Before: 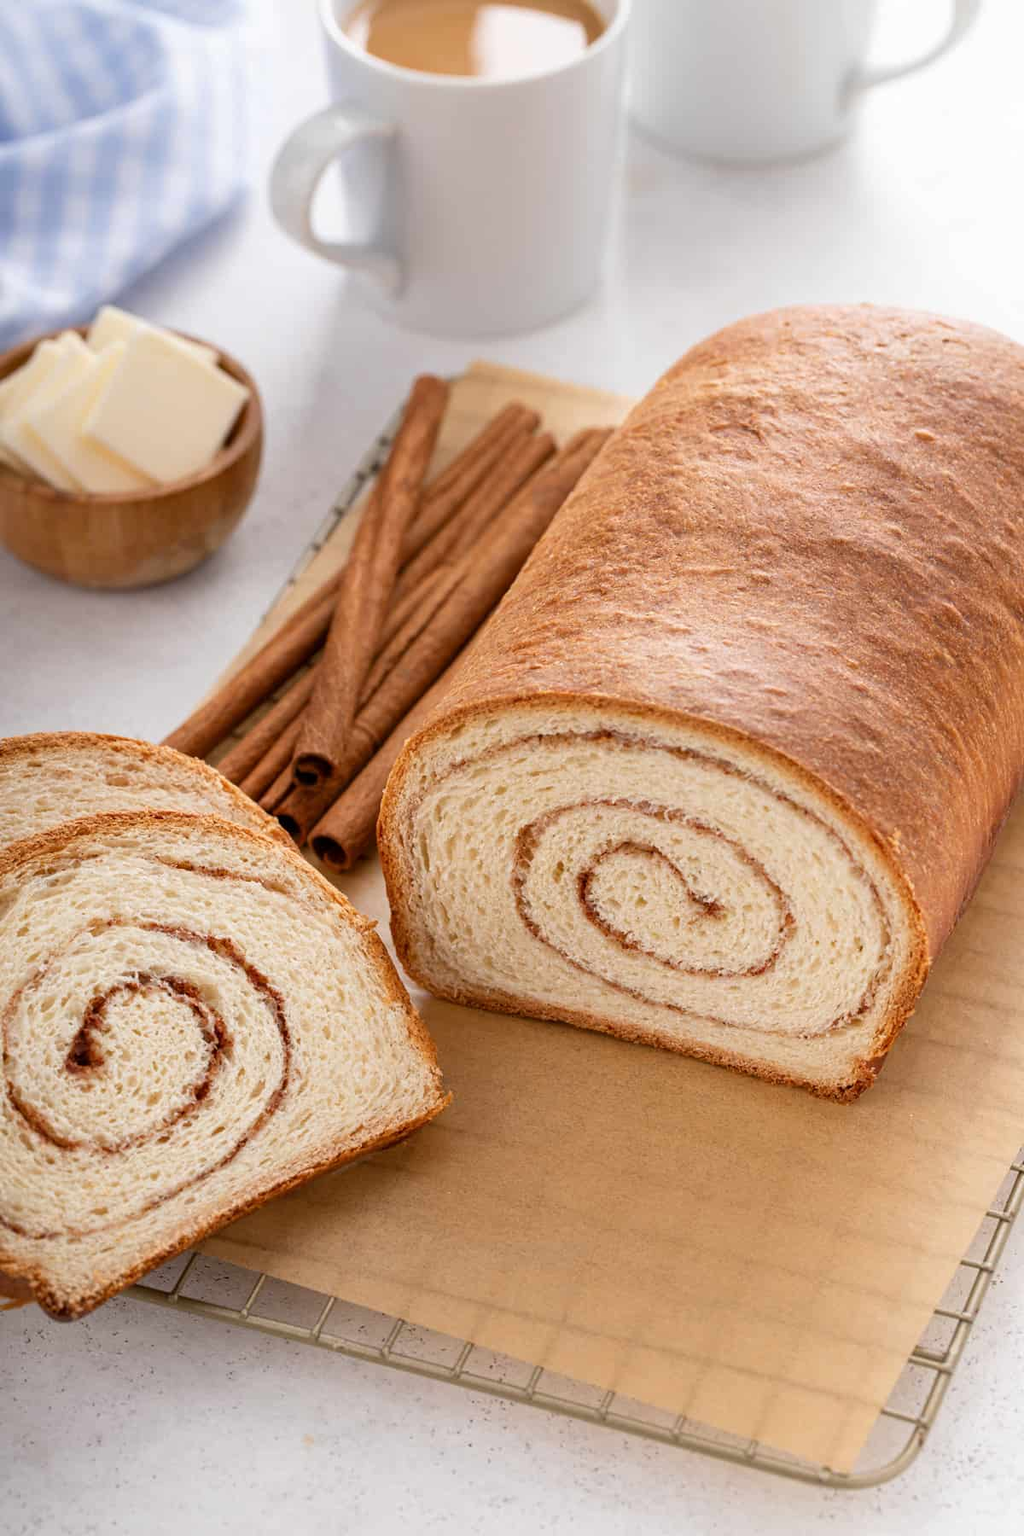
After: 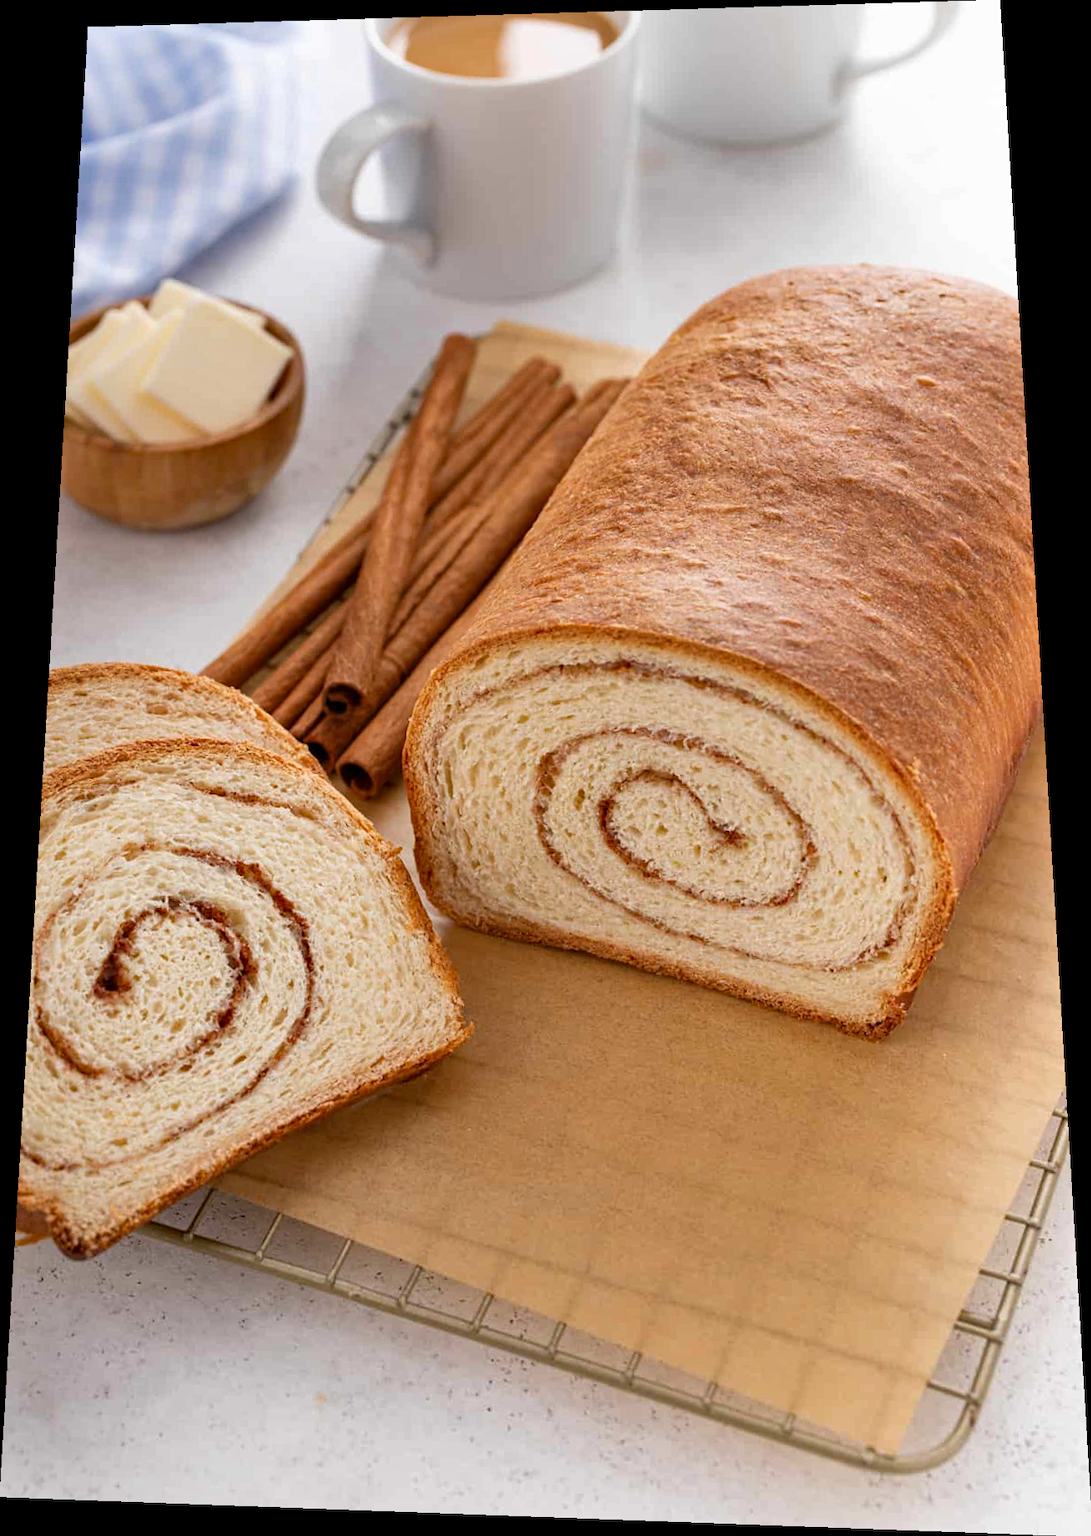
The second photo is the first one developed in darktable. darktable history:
rotate and perspective: rotation 0.128°, lens shift (vertical) -0.181, lens shift (horizontal) -0.044, shear 0.001, automatic cropping off
haze removal: compatibility mode true, adaptive false
shadows and highlights: low approximation 0.01, soften with gaussian
